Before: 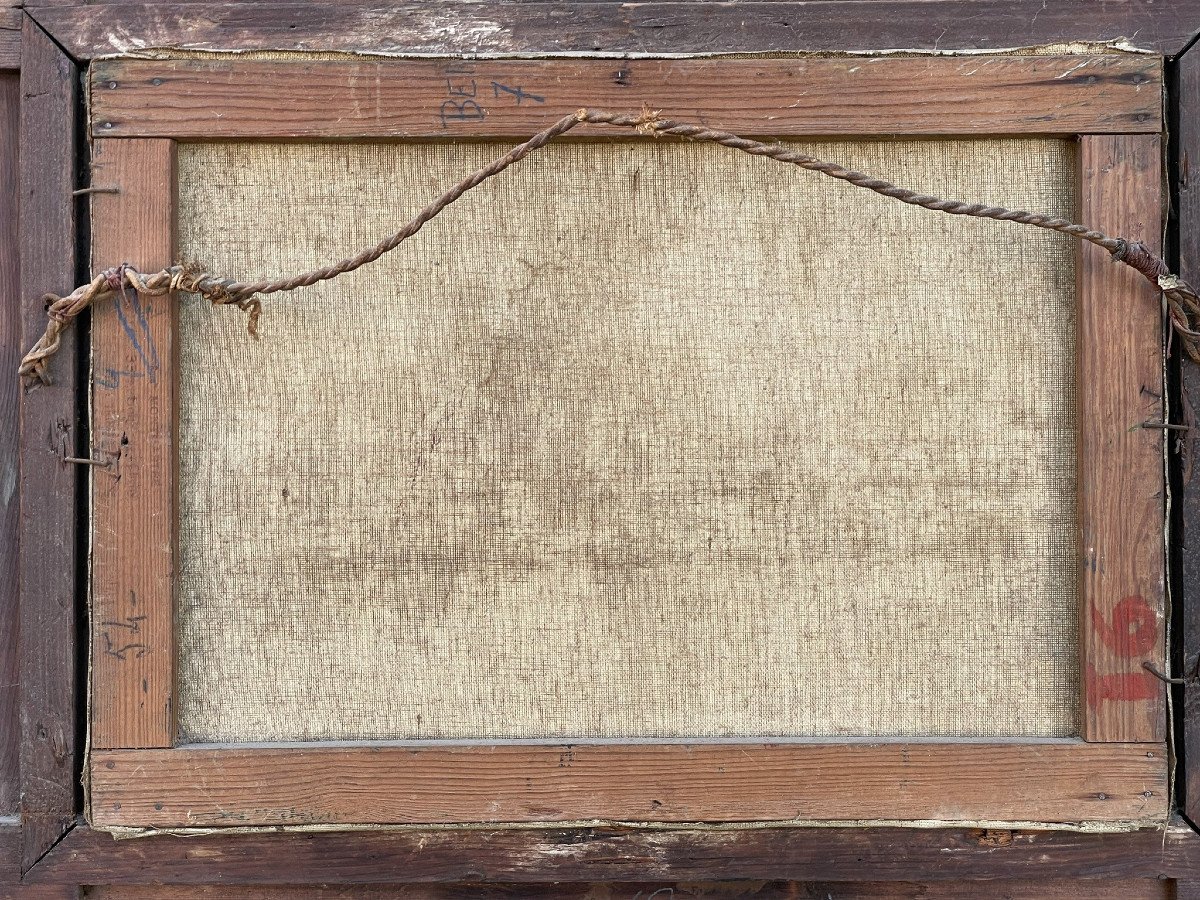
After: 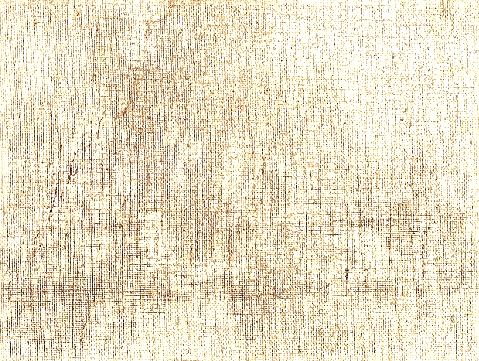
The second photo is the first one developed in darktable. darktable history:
sharpen: on, module defaults
color balance rgb: shadows lift › luminance 0.388%, shadows lift › chroma 7.028%, shadows lift › hue 302.44°, perceptual saturation grading › global saturation 25.381%, perceptual brilliance grading › highlights 18.342%, perceptual brilliance grading › mid-tones 32.64%, perceptual brilliance grading › shadows -31.529%, global vibrance 20%
exposure: black level correction 0, exposure 0.5 EV, compensate exposure bias true, compensate highlight preservation false
crop: left 30.279%, top 29.905%, right 29.763%, bottom 29.976%
